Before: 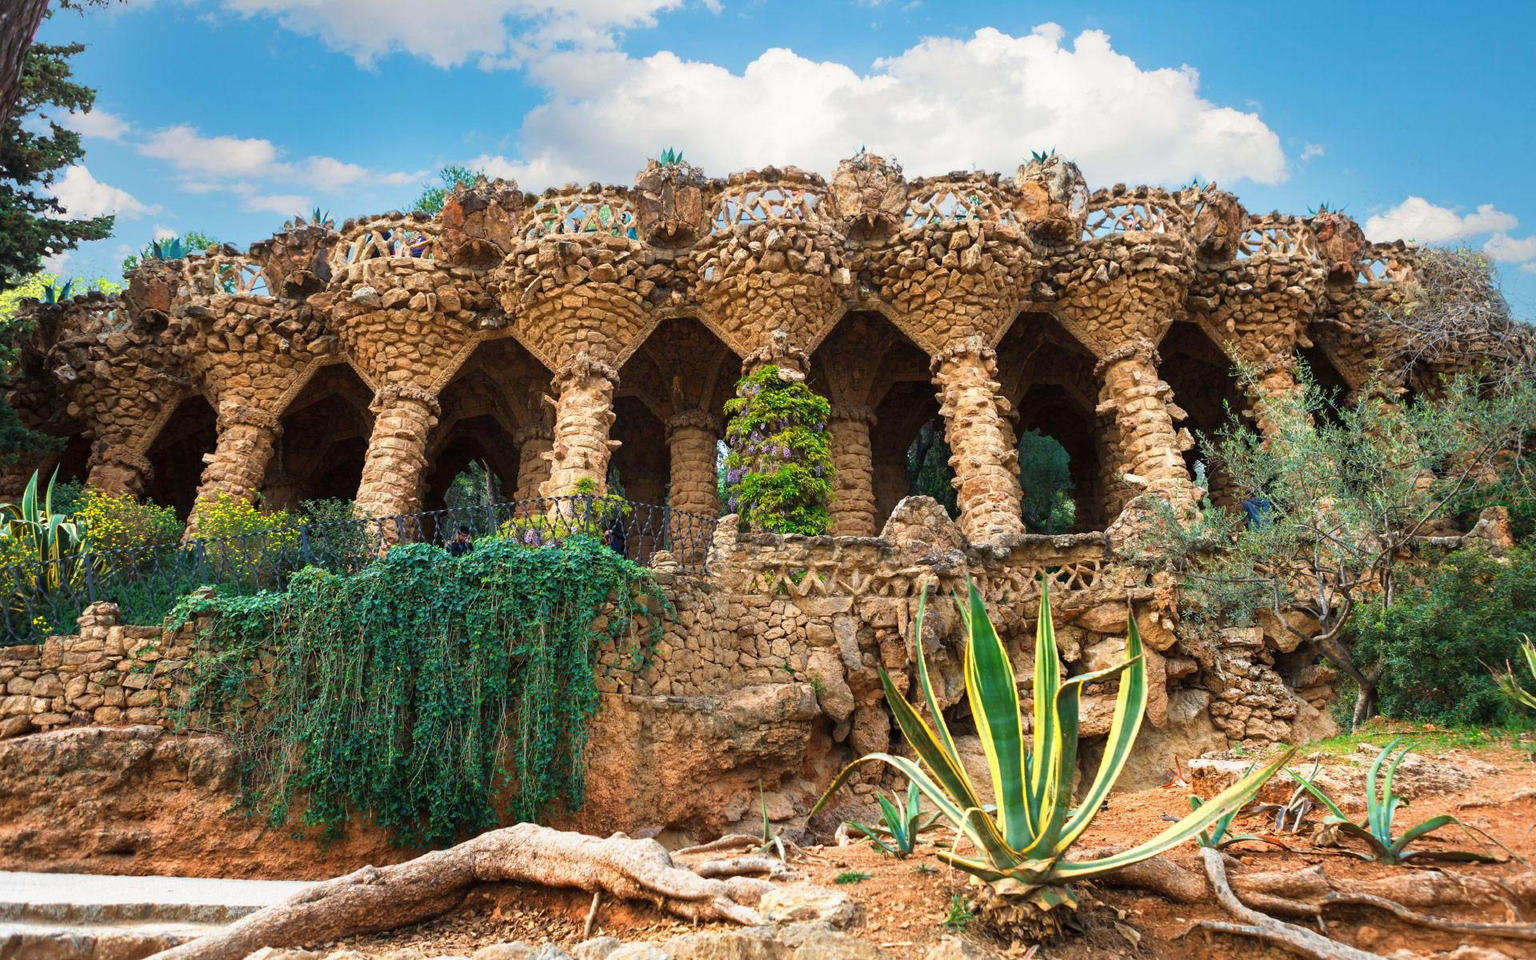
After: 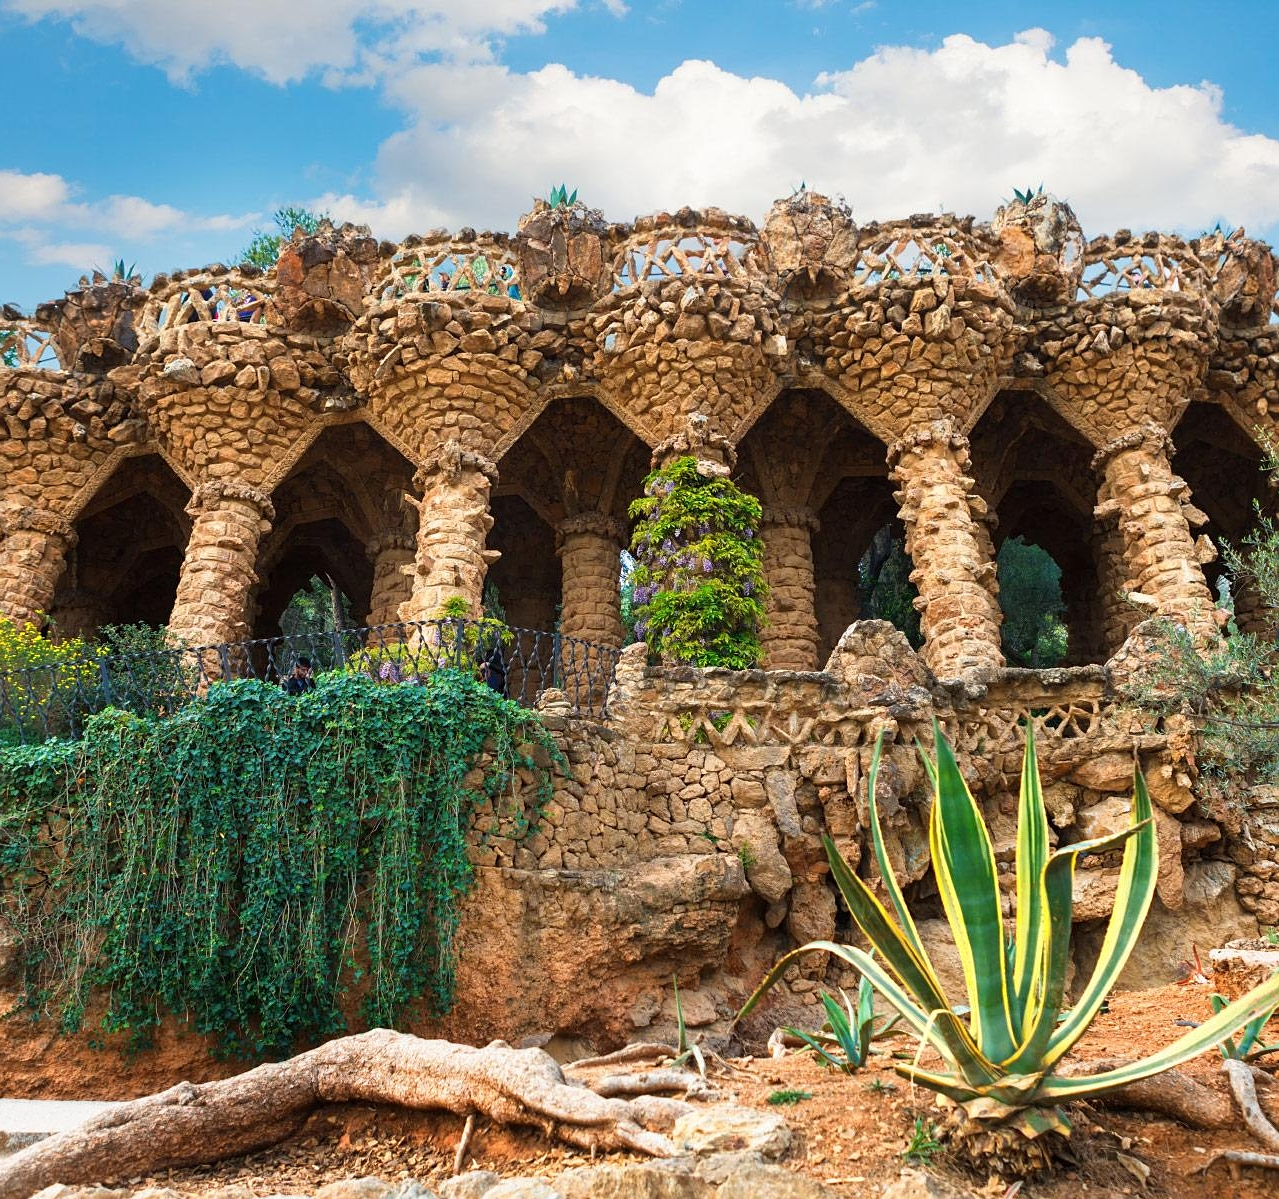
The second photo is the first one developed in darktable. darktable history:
sharpen: radius 1.285, amount 0.288, threshold 0.062
crop and rotate: left 14.394%, right 18.953%
